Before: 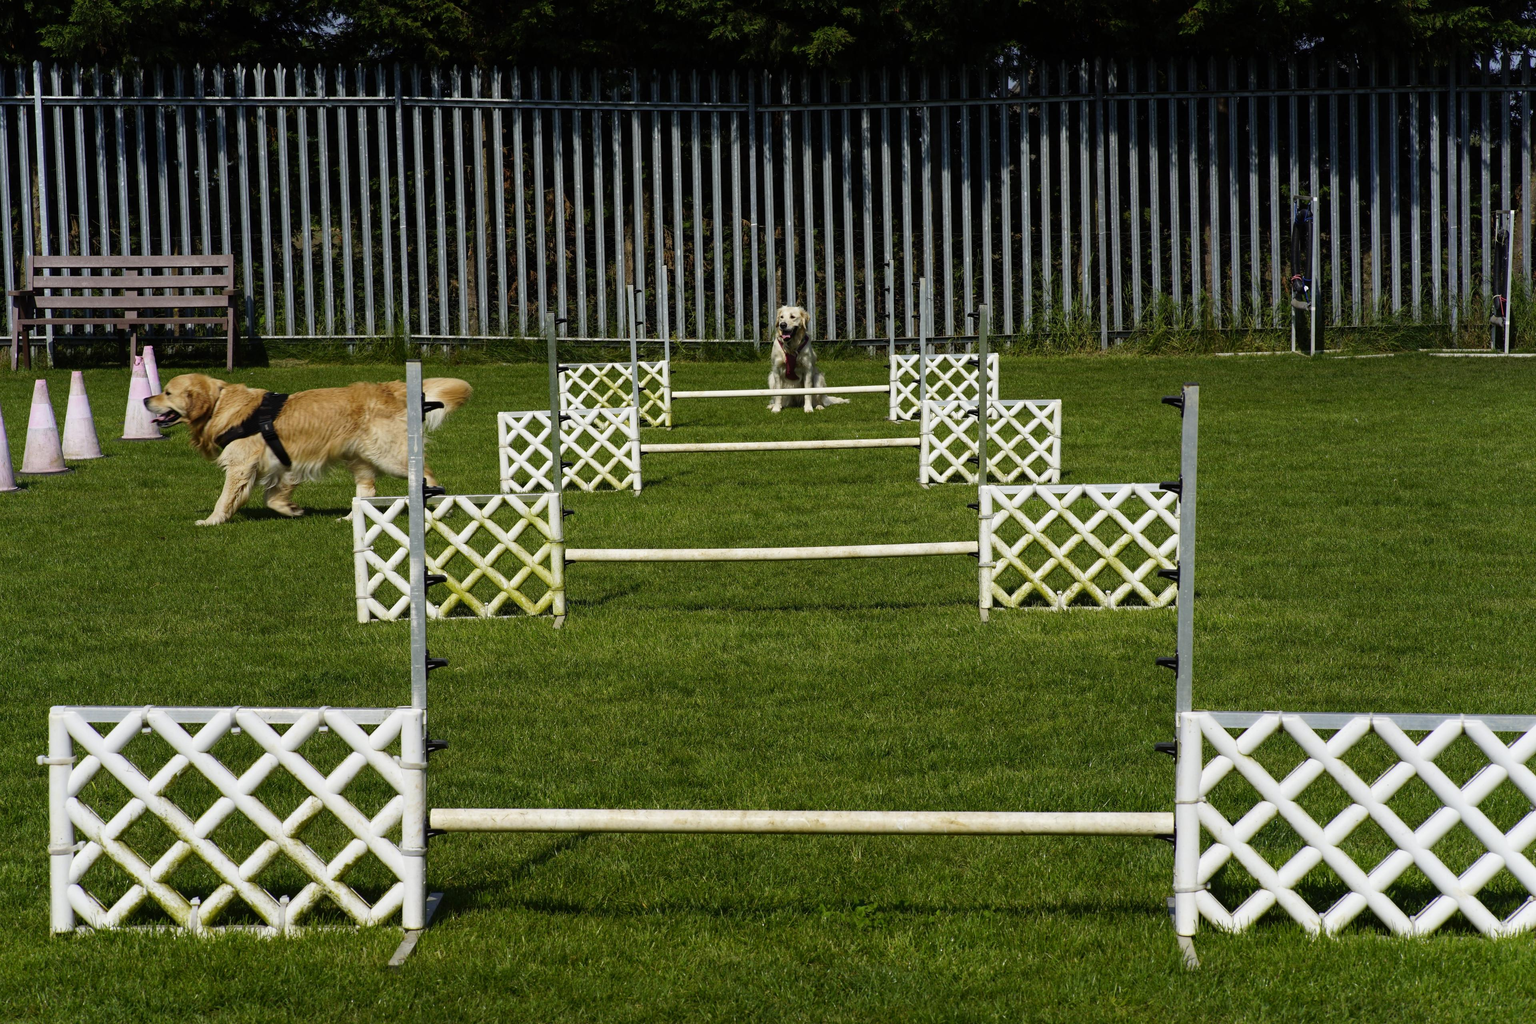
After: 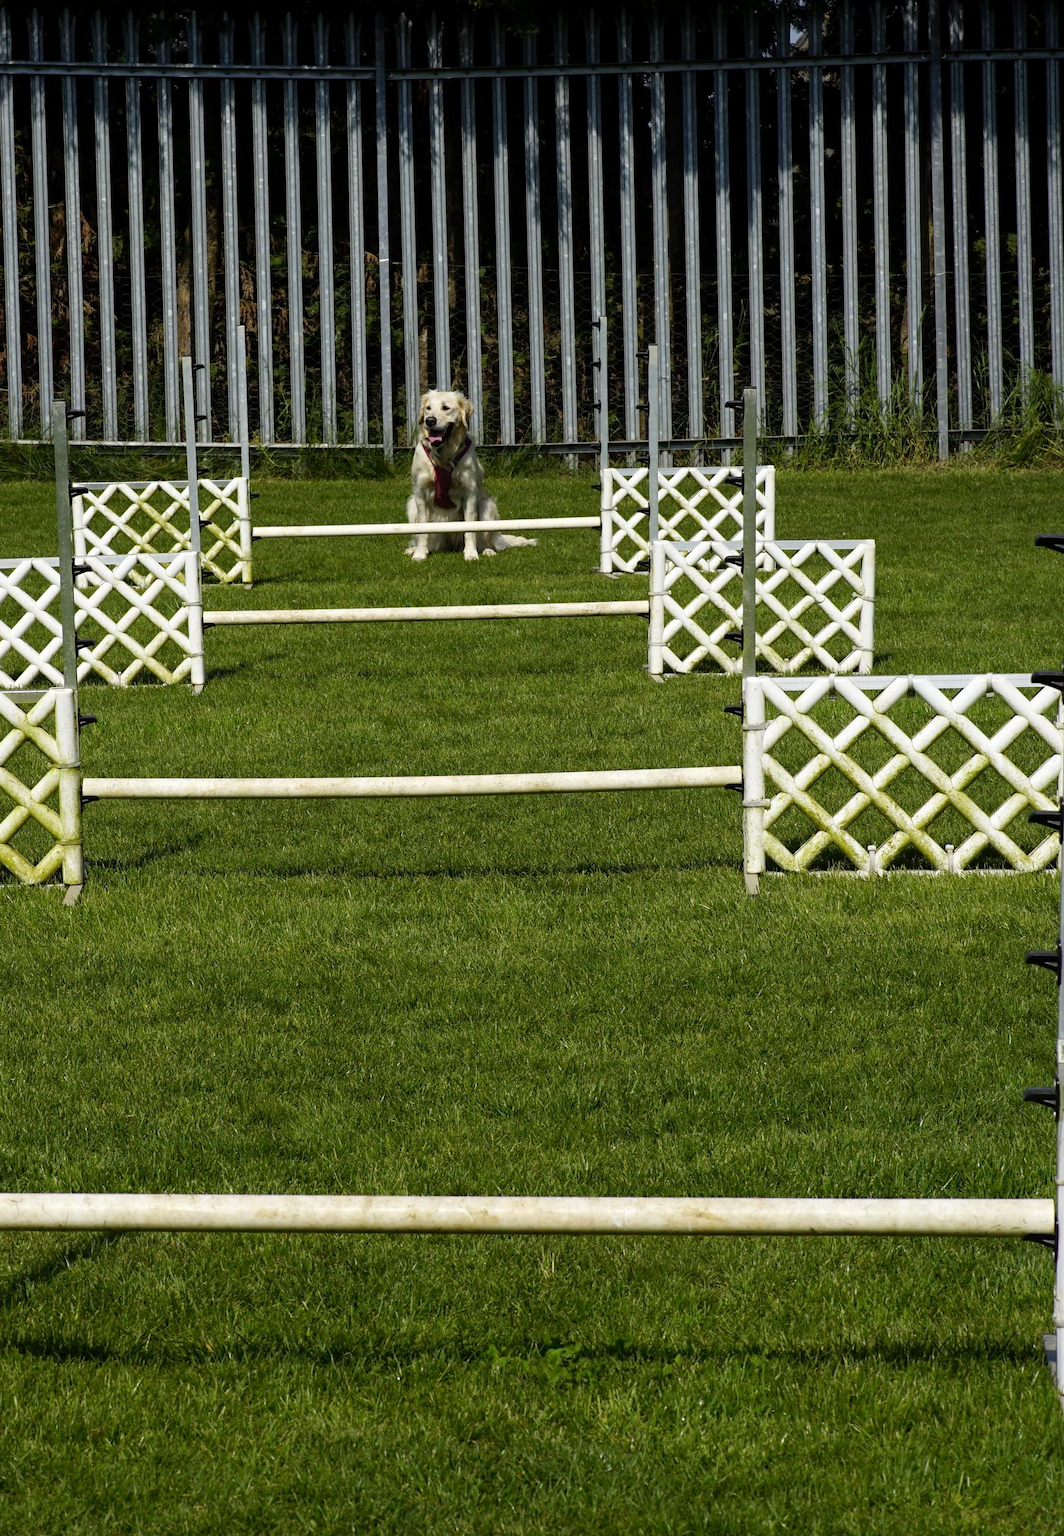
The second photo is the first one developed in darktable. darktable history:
crop: left 33.452%, top 6.025%, right 23.155%
exposure: black level correction 0.001, exposure 0.14 EV, compensate highlight preservation false
